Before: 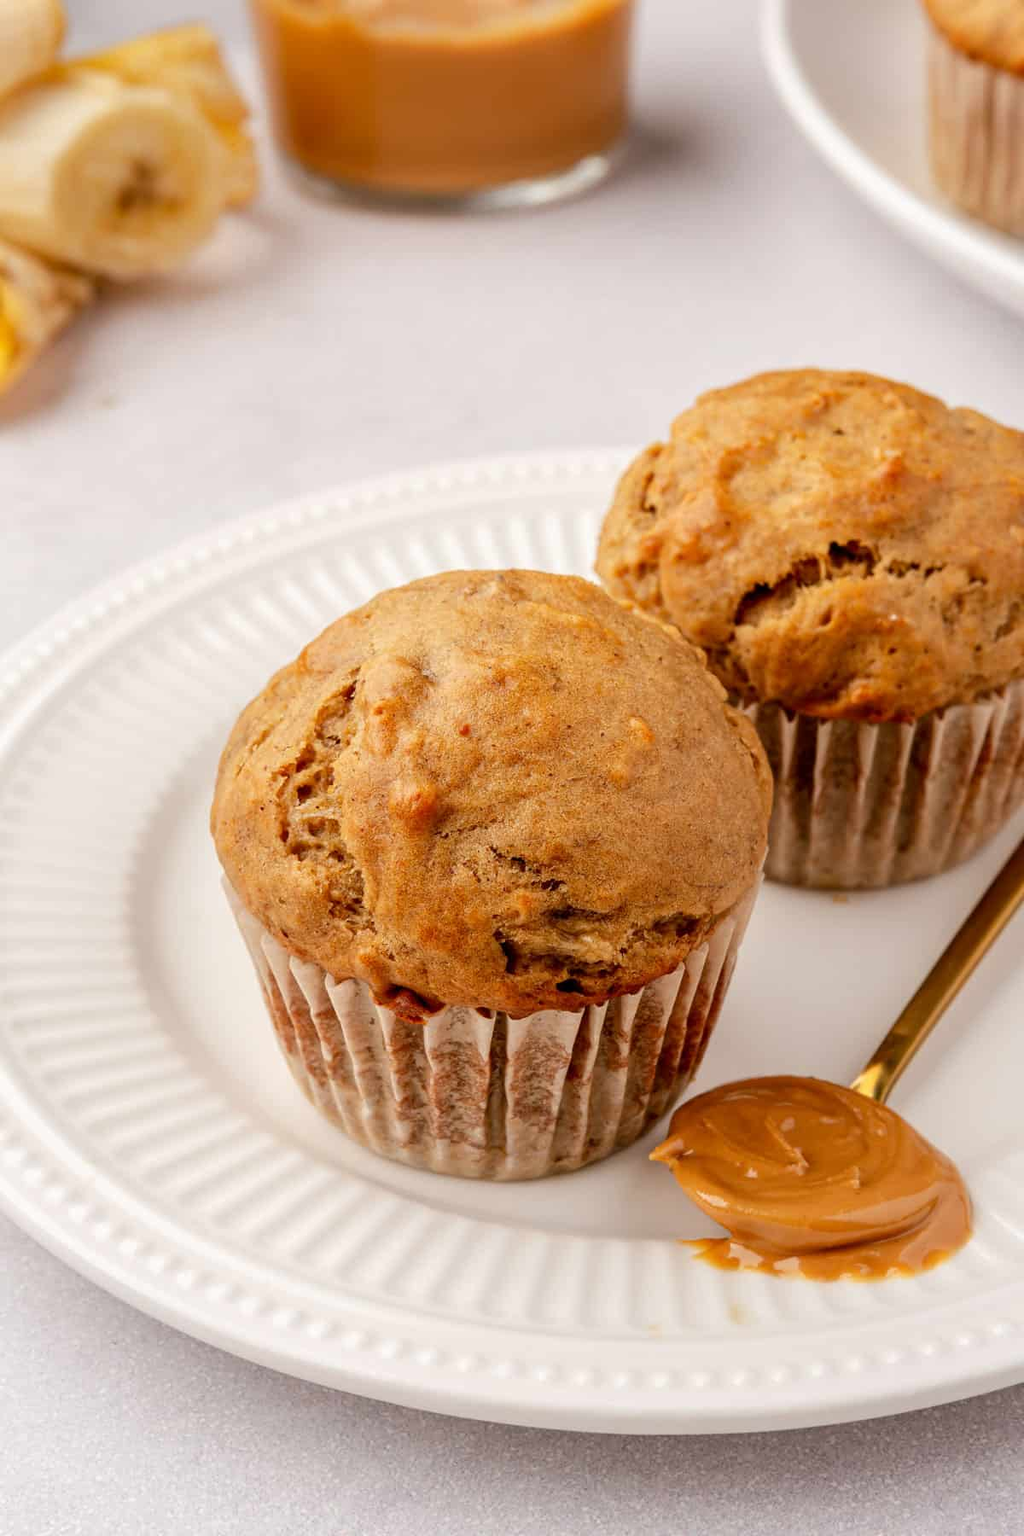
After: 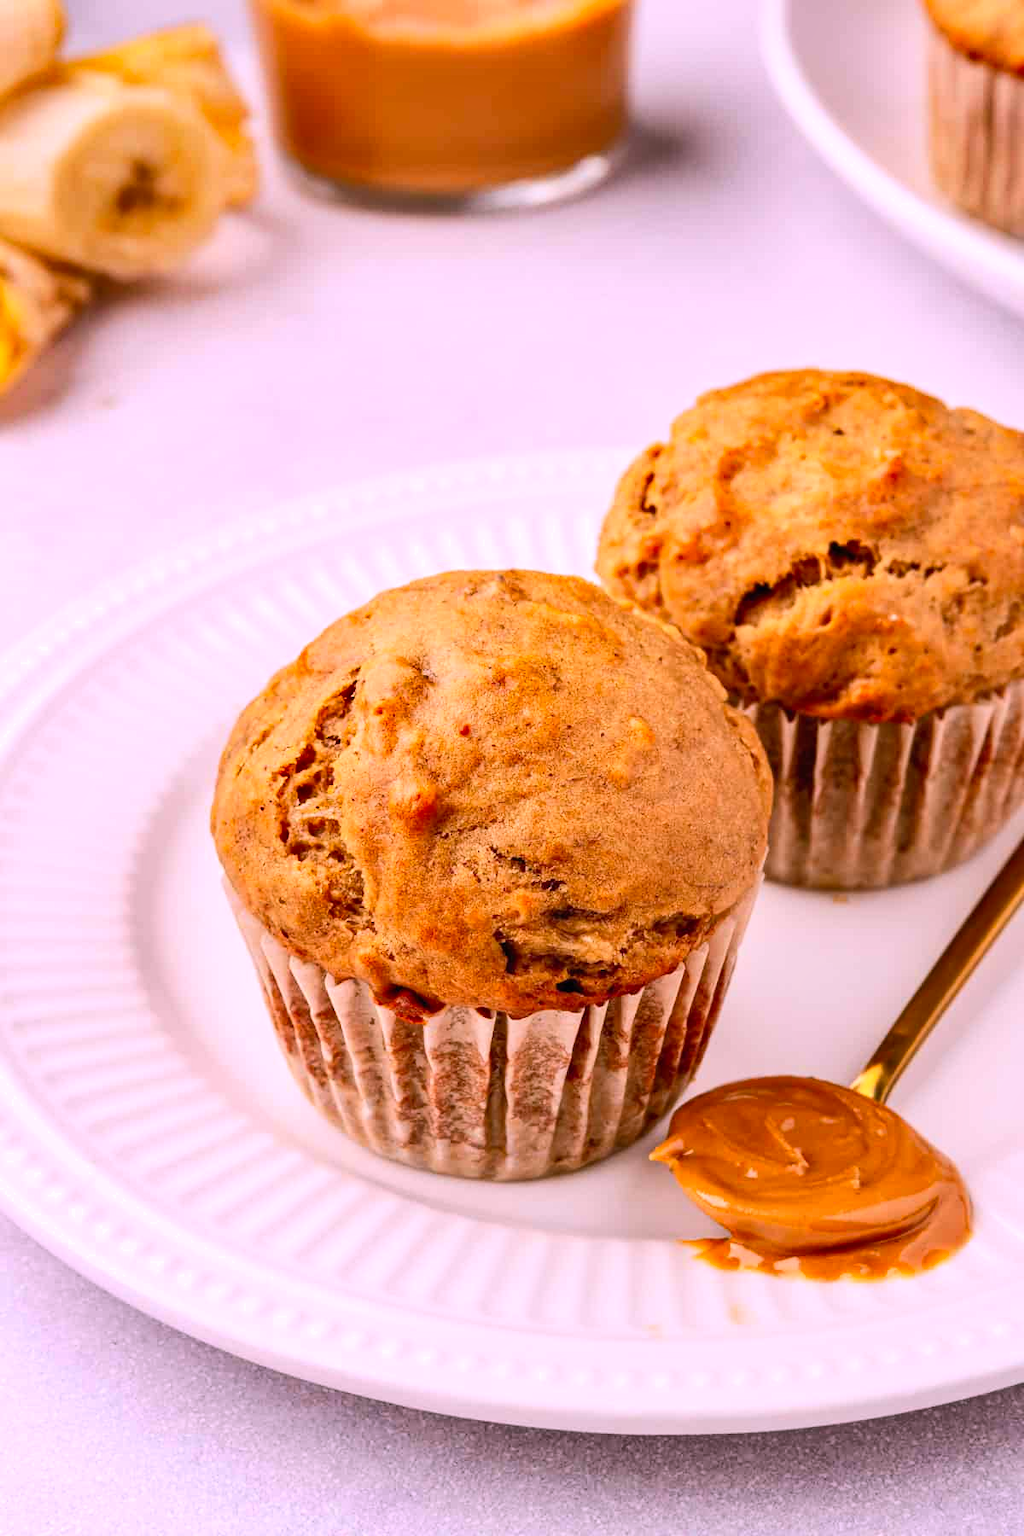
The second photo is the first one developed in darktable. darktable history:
shadows and highlights: soften with gaussian
white balance: red 1.066, blue 1.119
contrast brightness saturation: contrast 0.2, brightness 0.16, saturation 0.22
